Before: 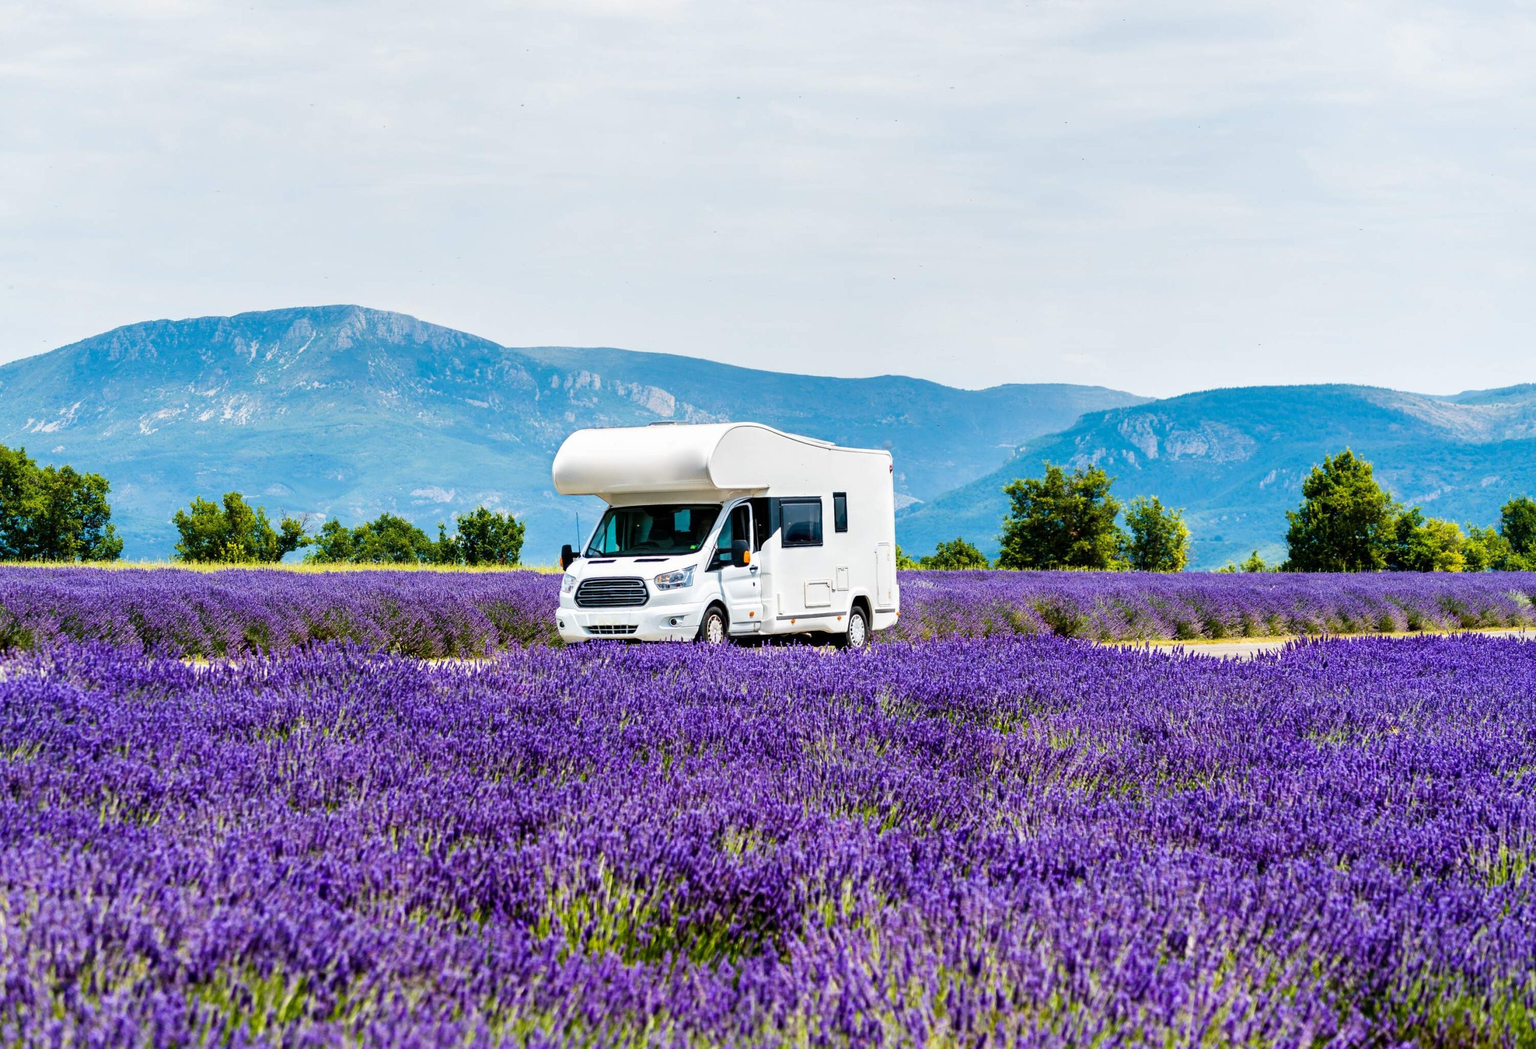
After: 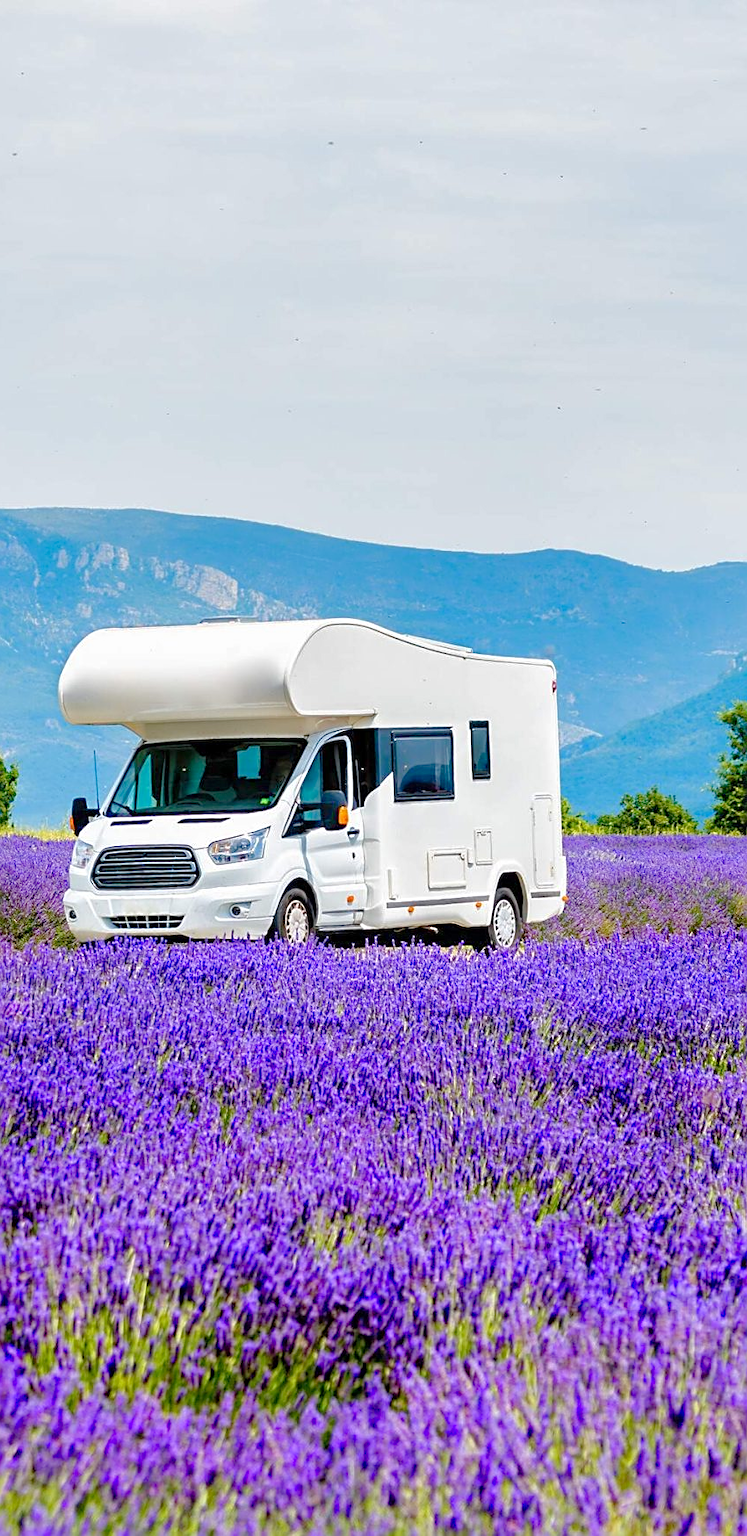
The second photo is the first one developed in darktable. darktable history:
crop: left 33.36%, right 33.36%
tone curve: curves: ch0 [(0, 0) (0.004, 0.008) (0.077, 0.156) (0.169, 0.29) (0.774, 0.774) (1, 1)], color space Lab, linked channels, preserve colors none
shadows and highlights: shadows 25, highlights -25
sharpen: on, module defaults
